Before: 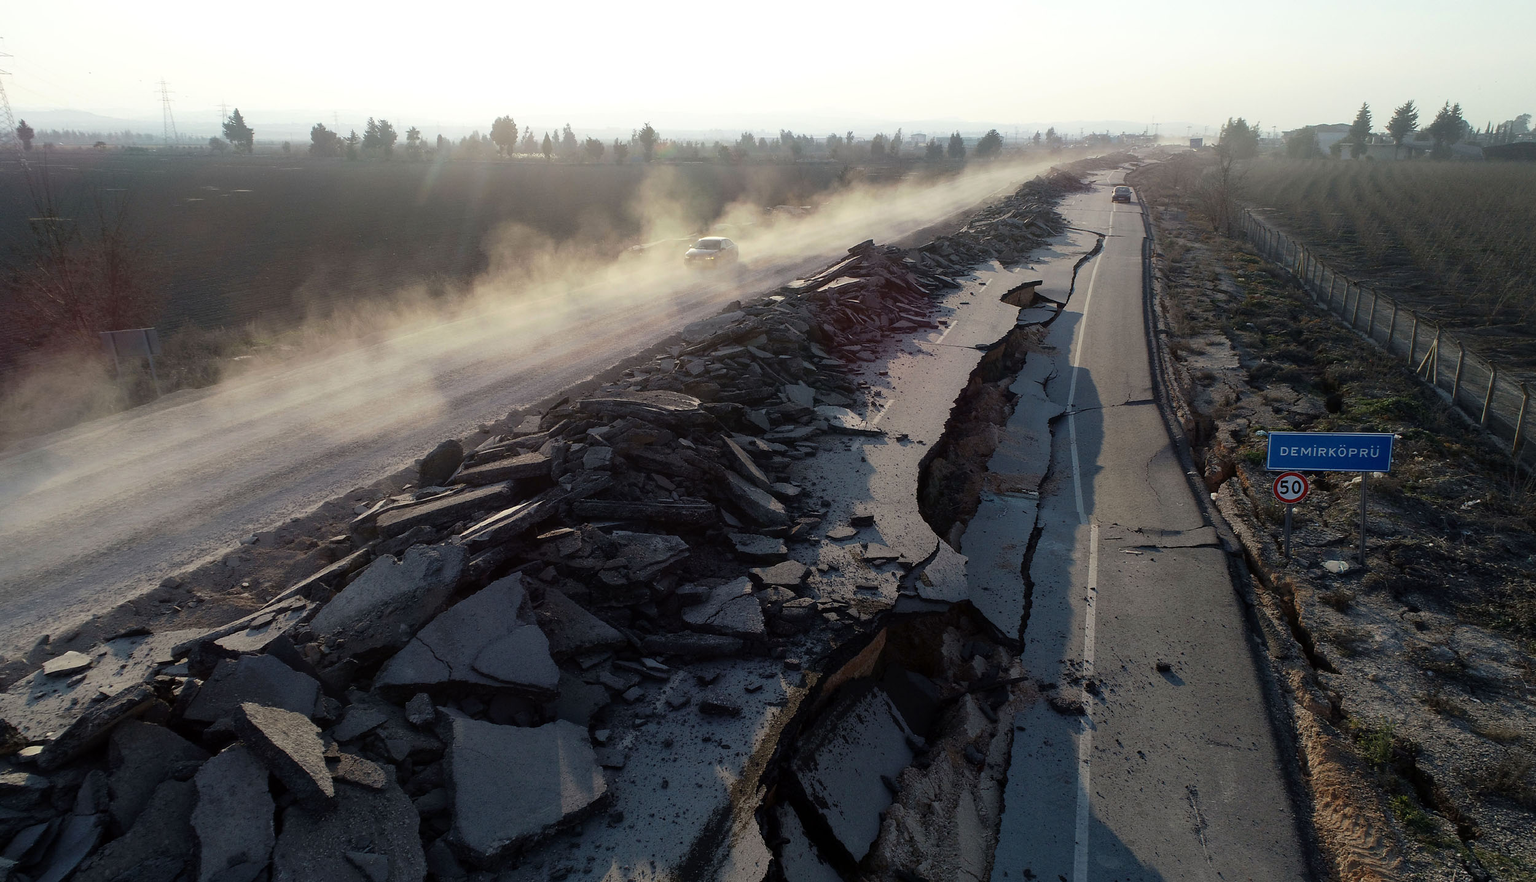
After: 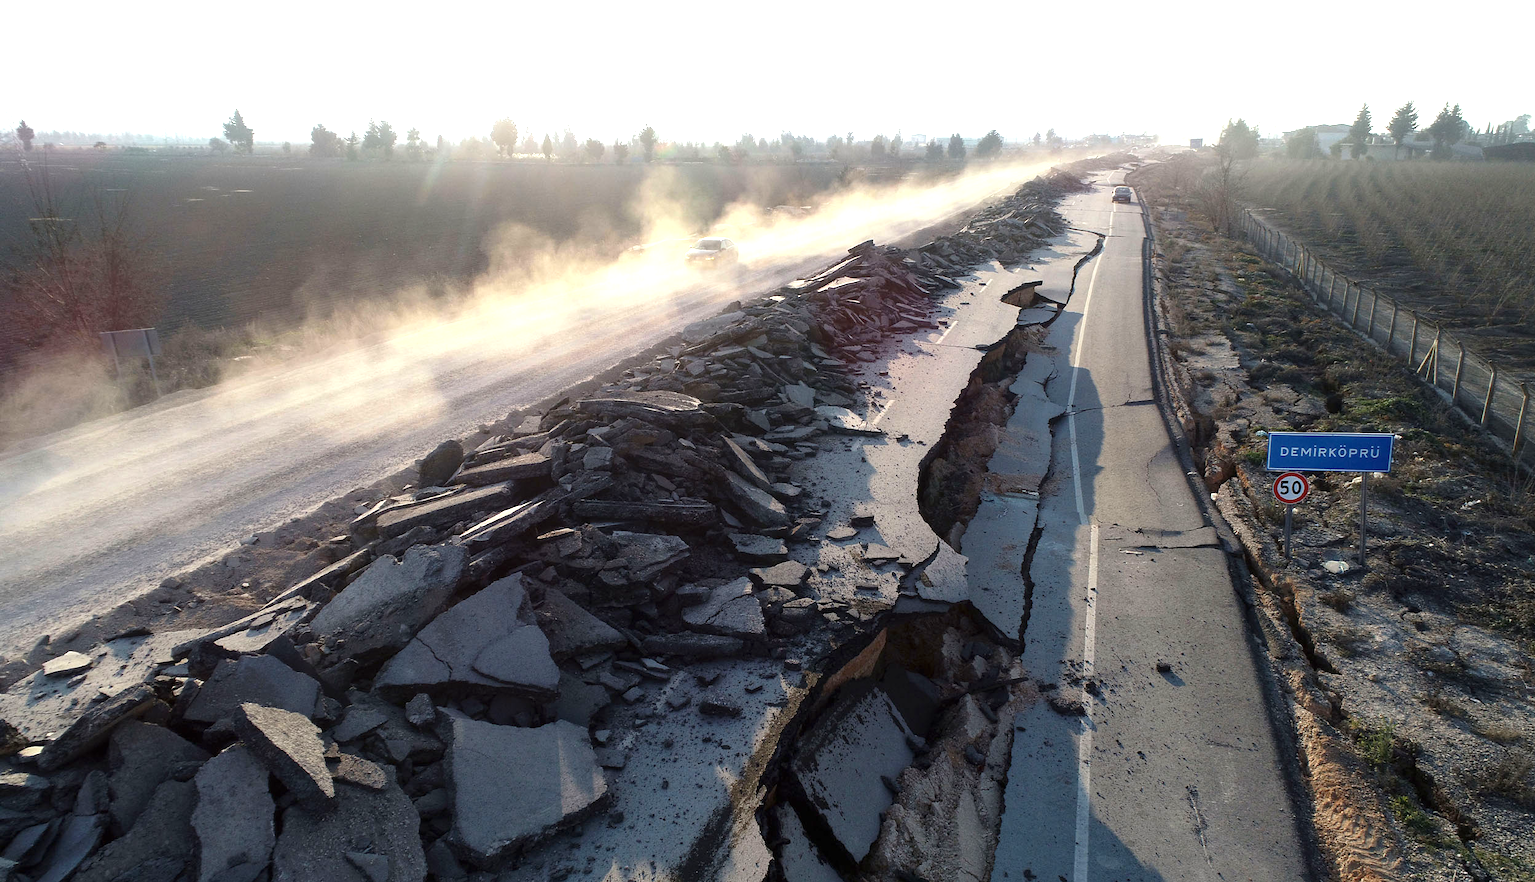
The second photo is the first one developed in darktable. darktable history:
exposure: black level correction 0, exposure 1.105 EV, compensate highlight preservation false
